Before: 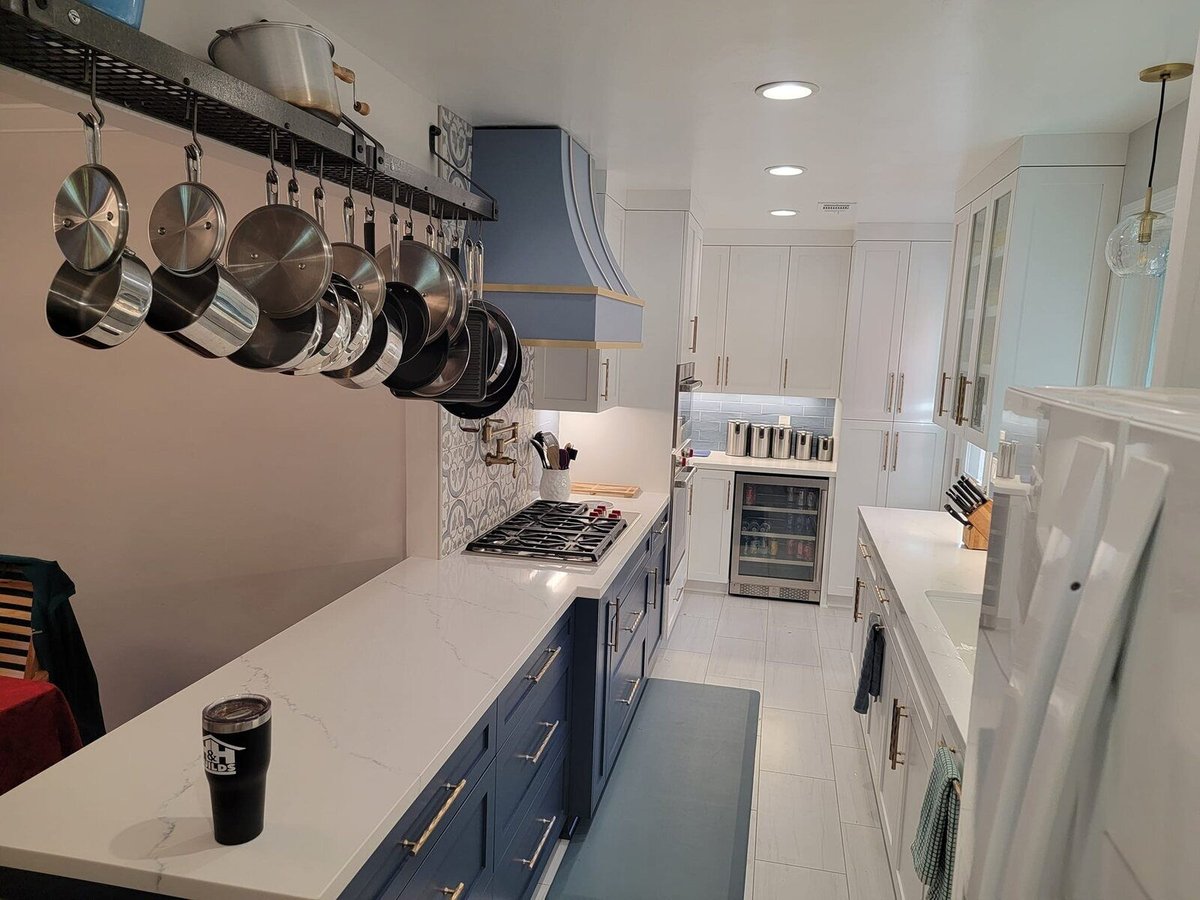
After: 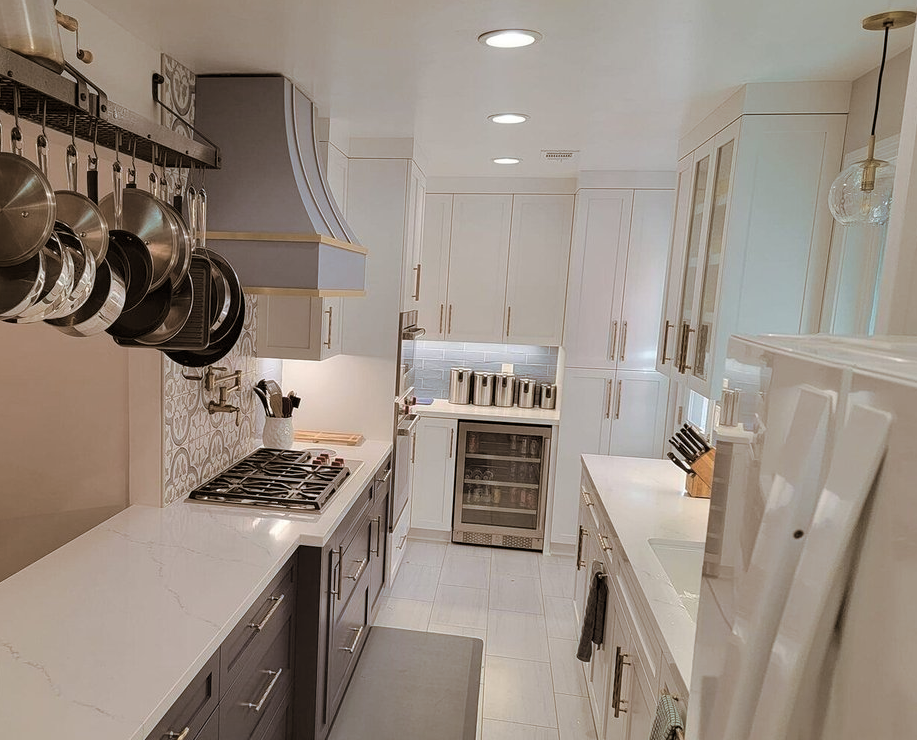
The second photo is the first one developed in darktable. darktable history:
white balance: emerald 1
split-toning: shadows › hue 32.4°, shadows › saturation 0.51, highlights › hue 180°, highlights › saturation 0, balance -60.17, compress 55.19%
crop: left 23.095%, top 5.827%, bottom 11.854%
